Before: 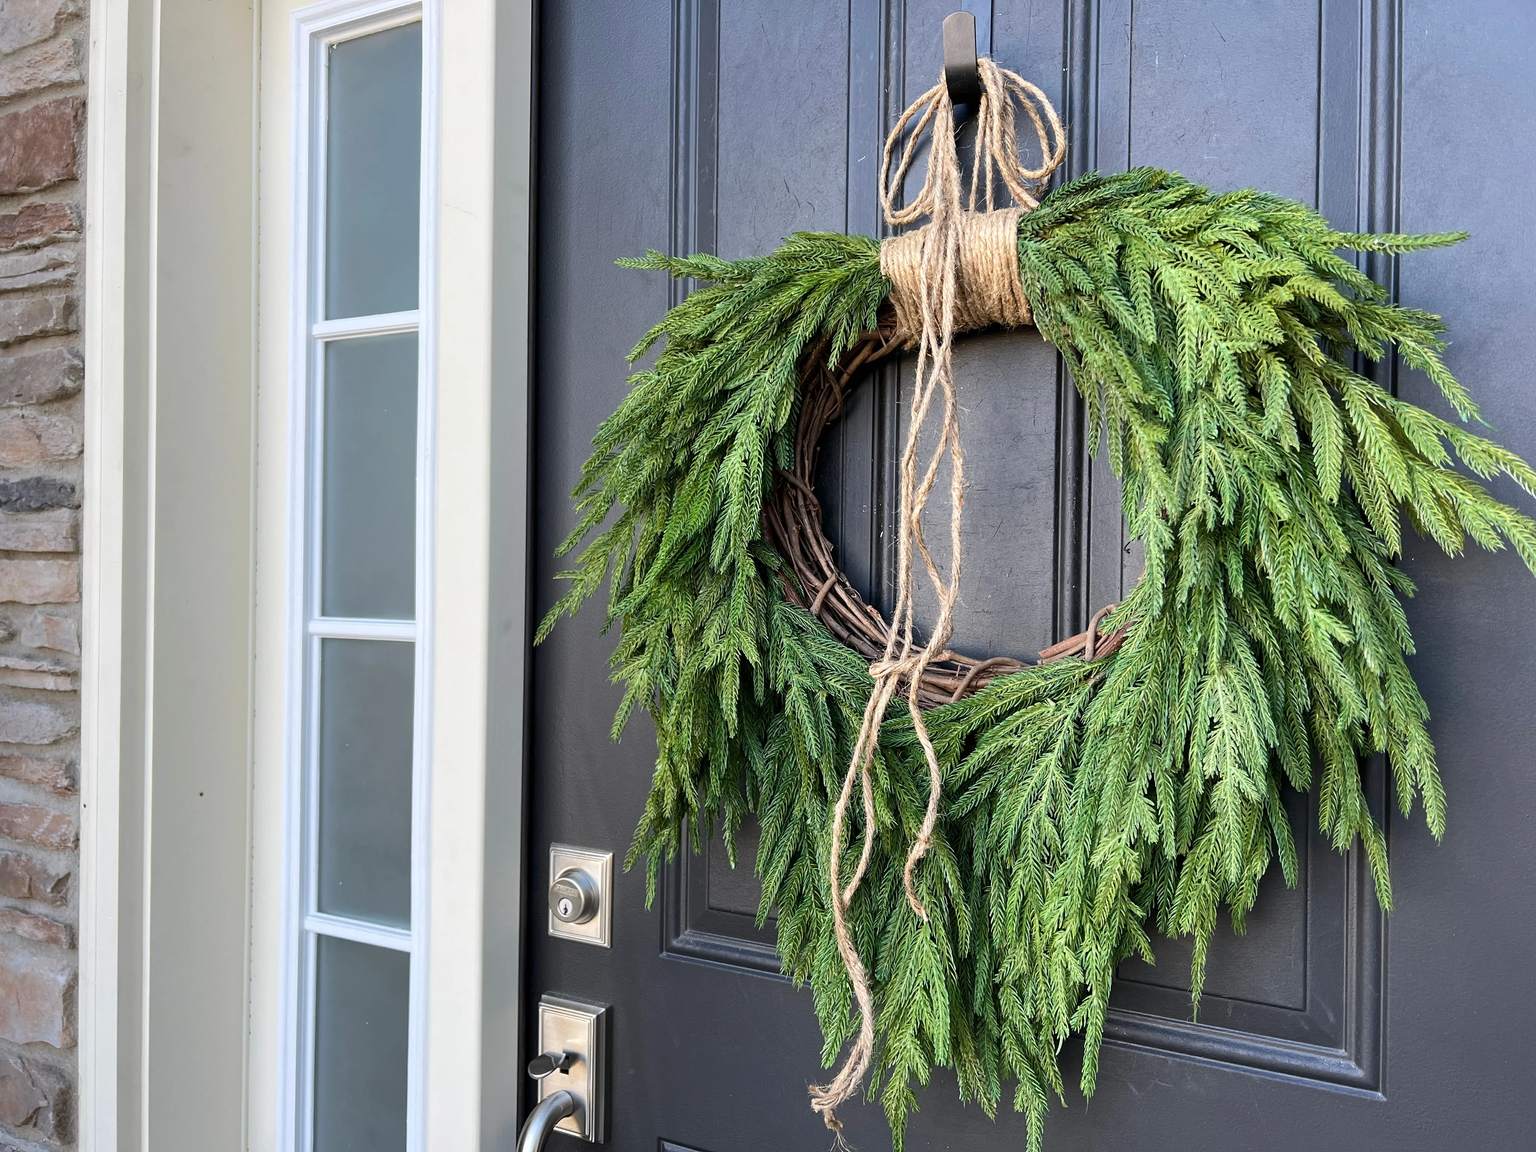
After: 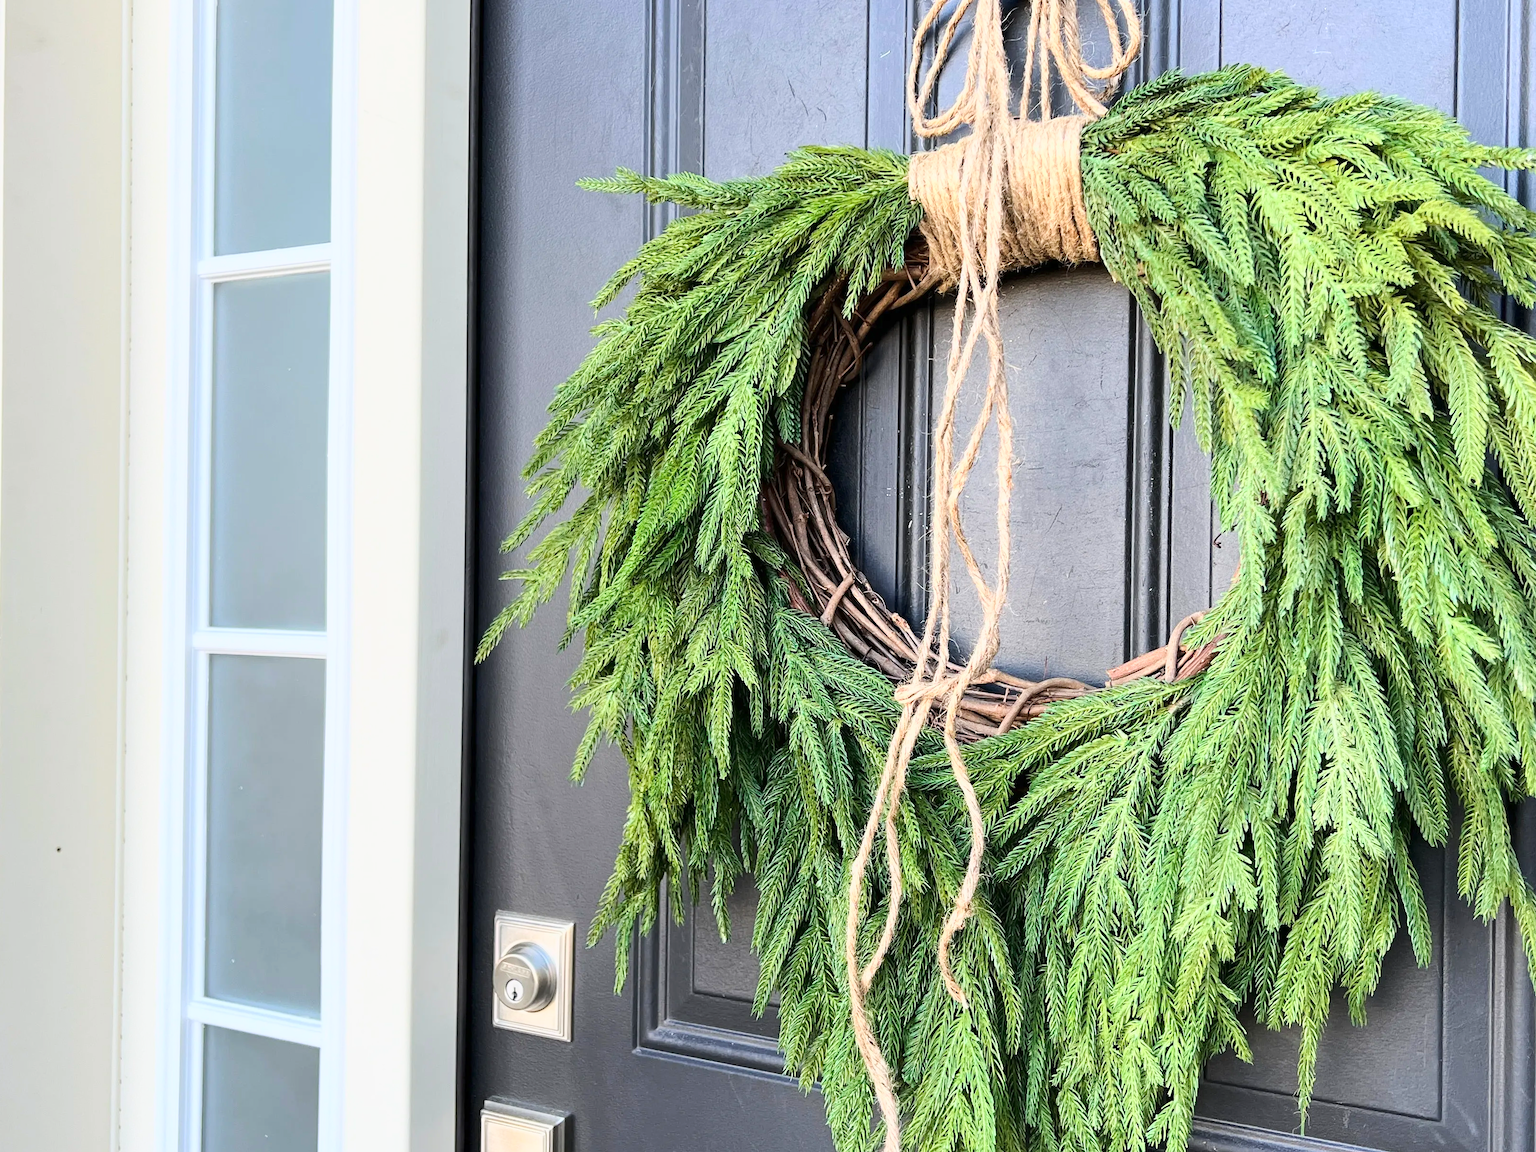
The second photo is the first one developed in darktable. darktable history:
crop and rotate: left 10.071%, top 10.071%, right 10.02%, bottom 10.02%
base curve: curves: ch0 [(0, 0) (0.025, 0.046) (0.112, 0.277) (0.467, 0.74) (0.814, 0.929) (1, 0.942)]
